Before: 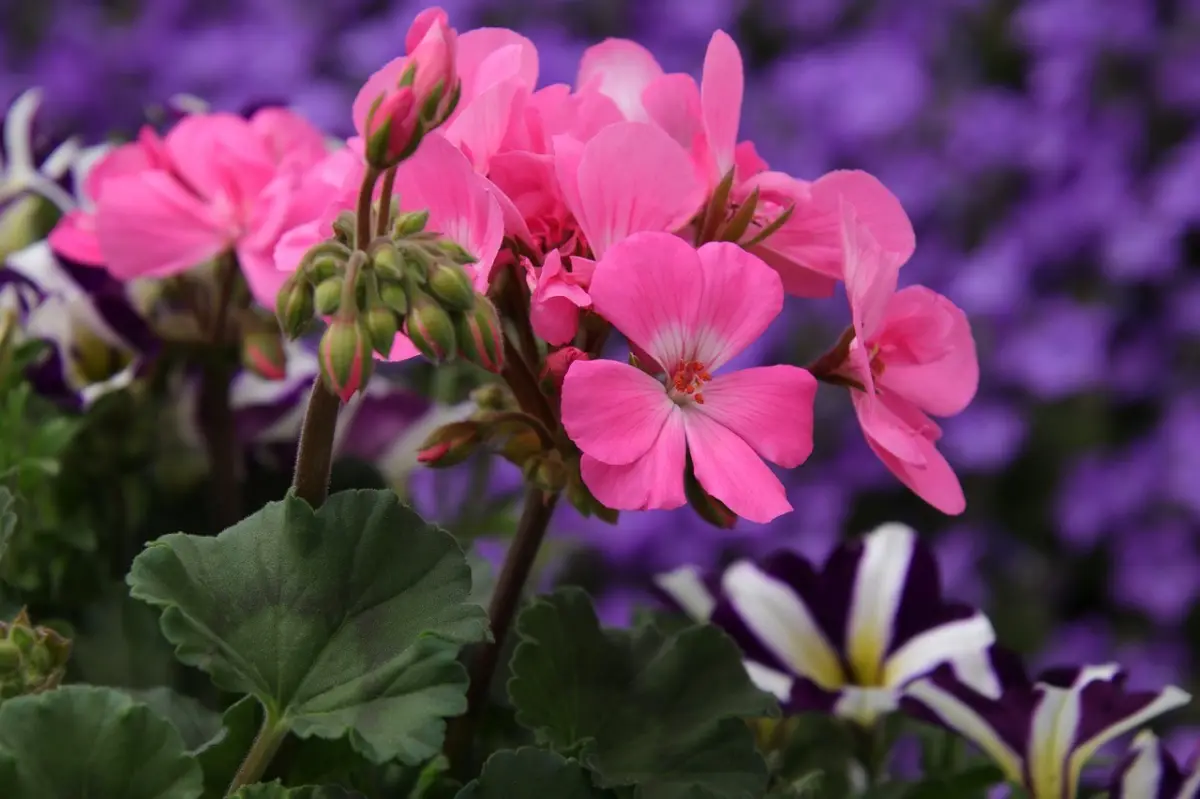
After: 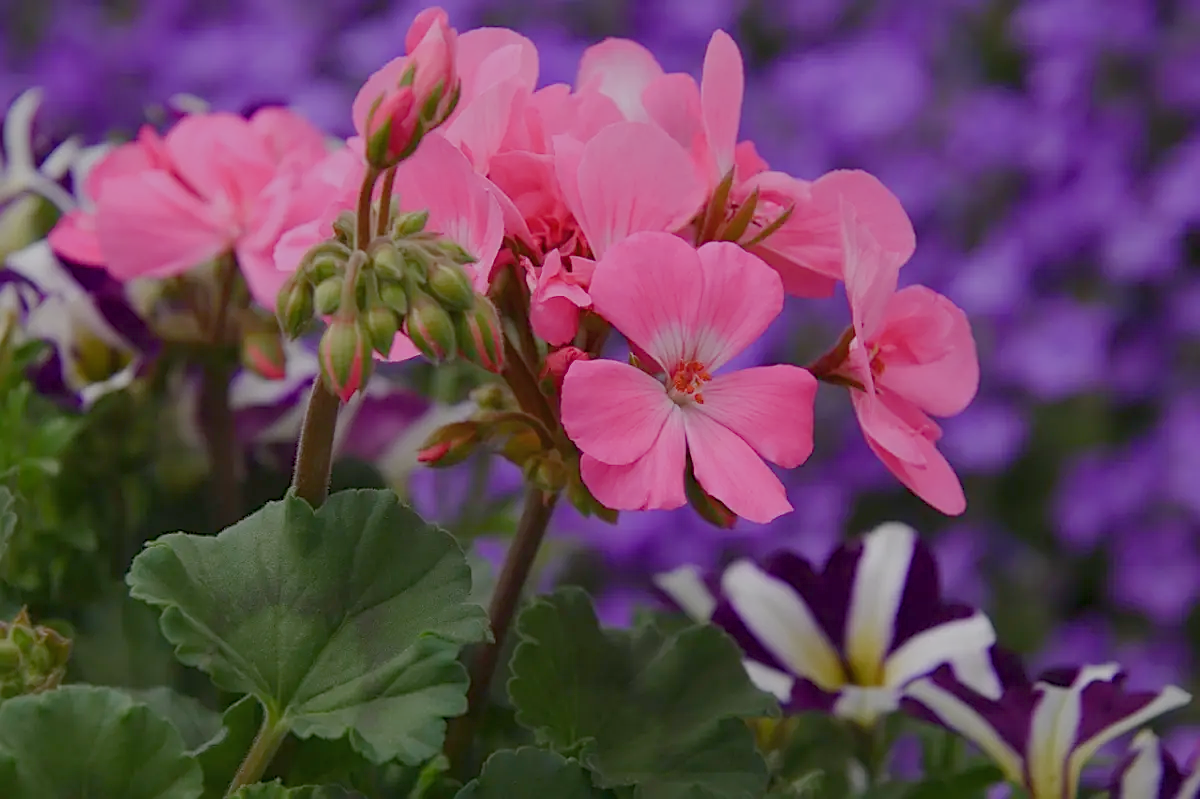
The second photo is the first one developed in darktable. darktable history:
sharpen: on, module defaults
contrast brightness saturation: saturation -0.17
color balance rgb: shadows lift › chroma 1%, shadows lift › hue 113°, highlights gain › chroma 0.2%, highlights gain › hue 333°, perceptual saturation grading › global saturation 20%, perceptual saturation grading › highlights -50%, perceptual saturation grading › shadows 25%, contrast -30%
